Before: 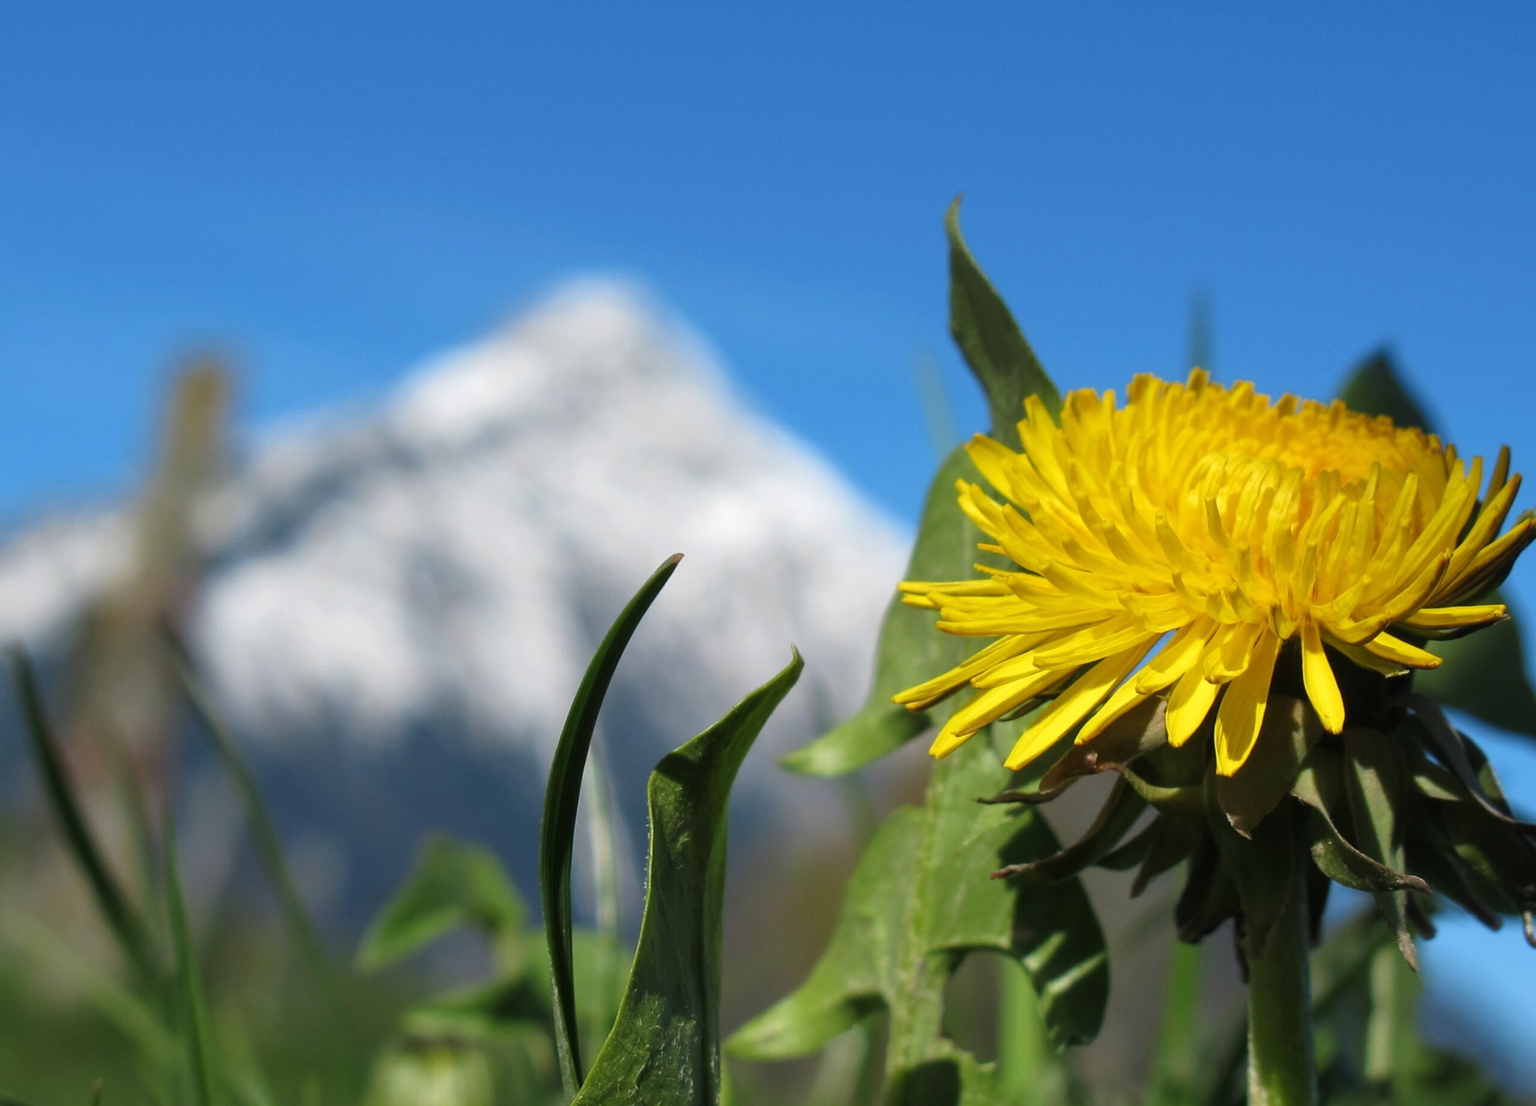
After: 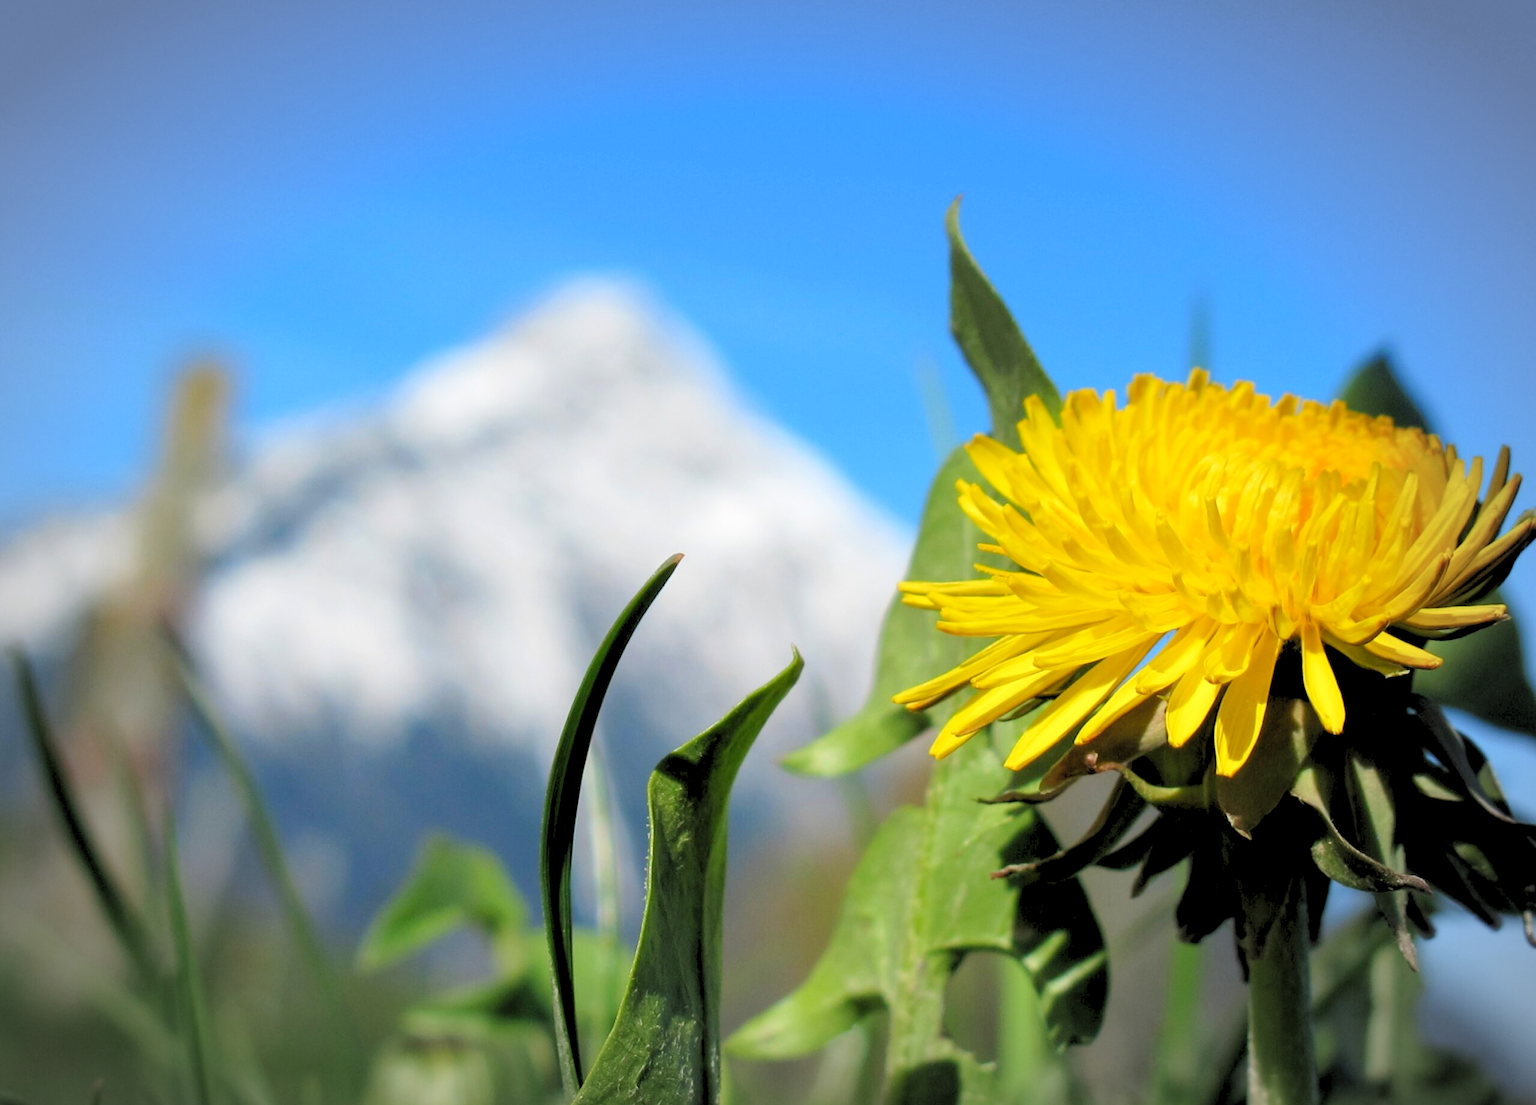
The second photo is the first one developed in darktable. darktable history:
vignetting: automatic ratio true
levels: levels [0.093, 0.434, 0.988]
